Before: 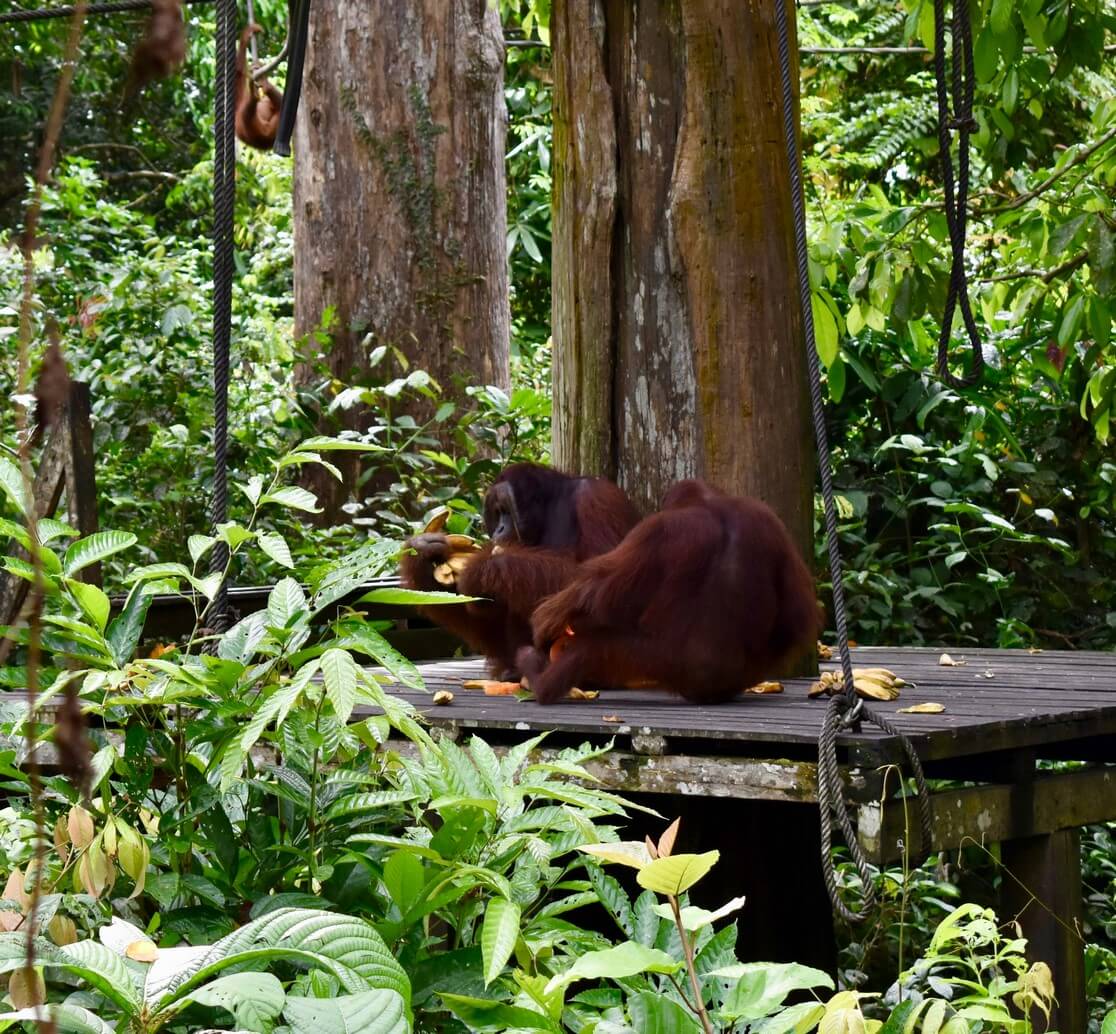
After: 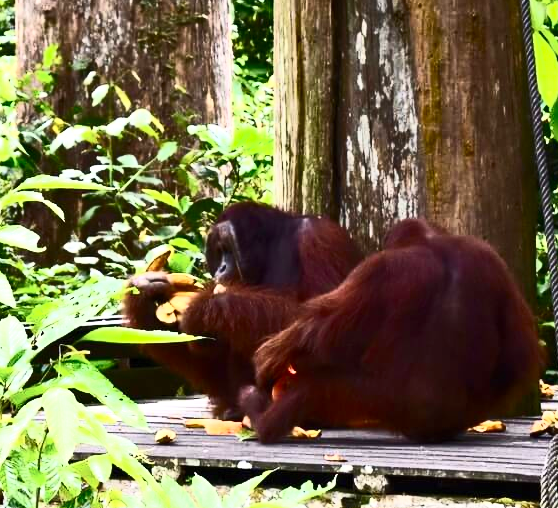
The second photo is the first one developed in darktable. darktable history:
crop: left 24.914%, top 25.321%, right 25.023%, bottom 25.476%
contrast brightness saturation: contrast 0.627, brightness 0.323, saturation 0.148
exposure: exposure 0.562 EV, compensate highlight preservation false
